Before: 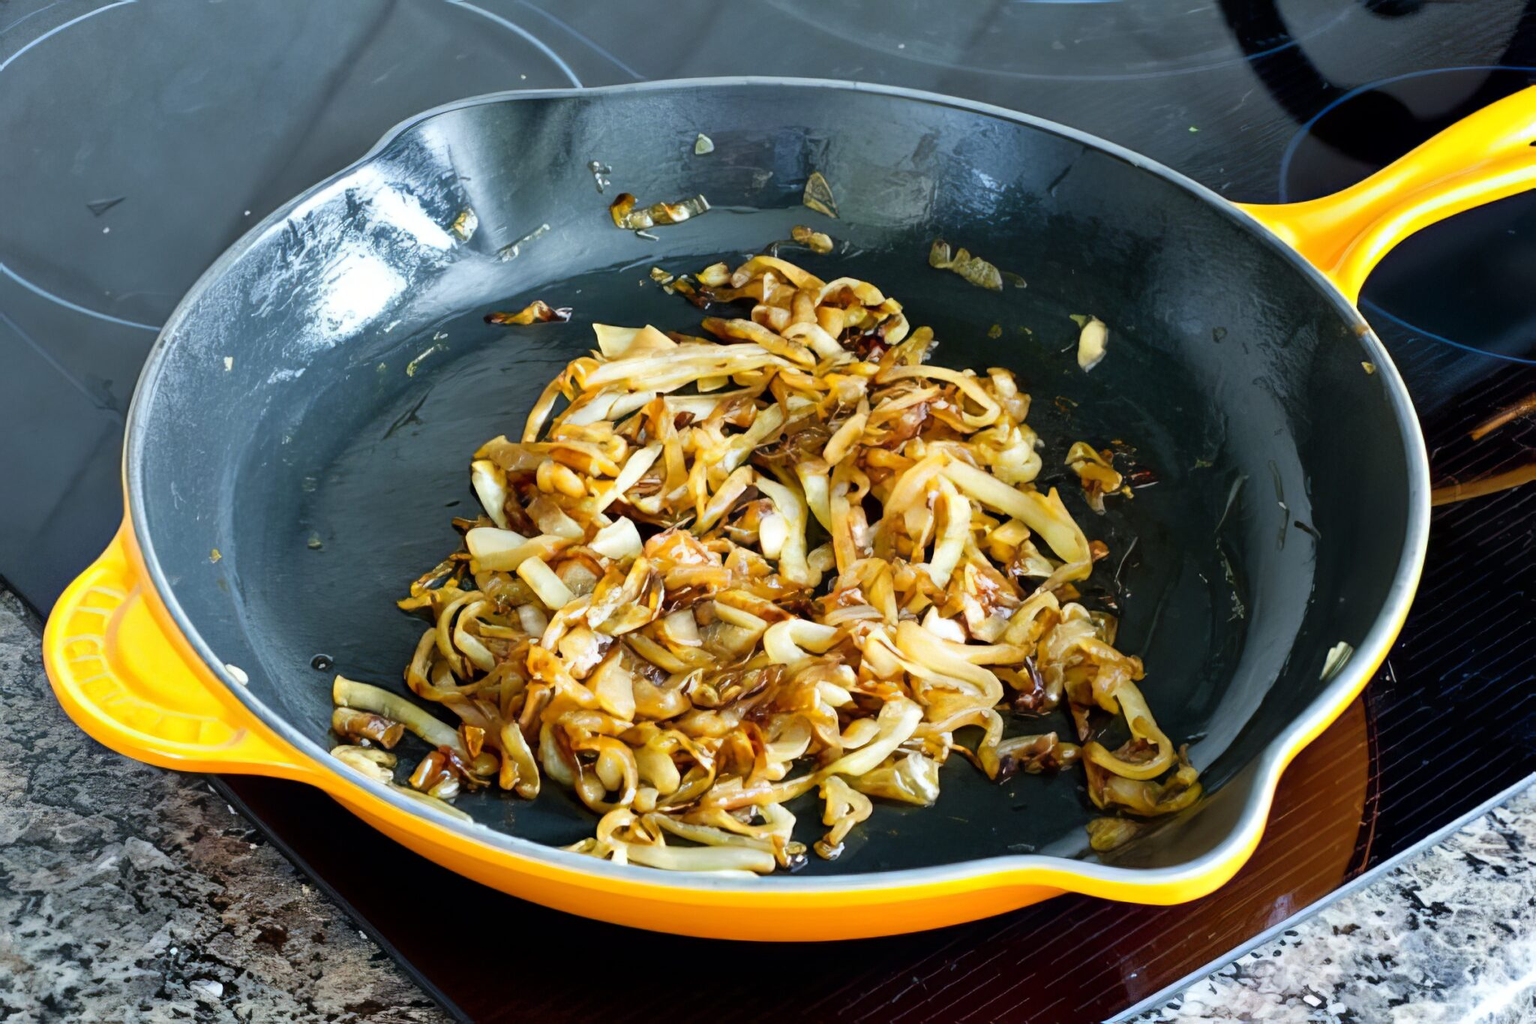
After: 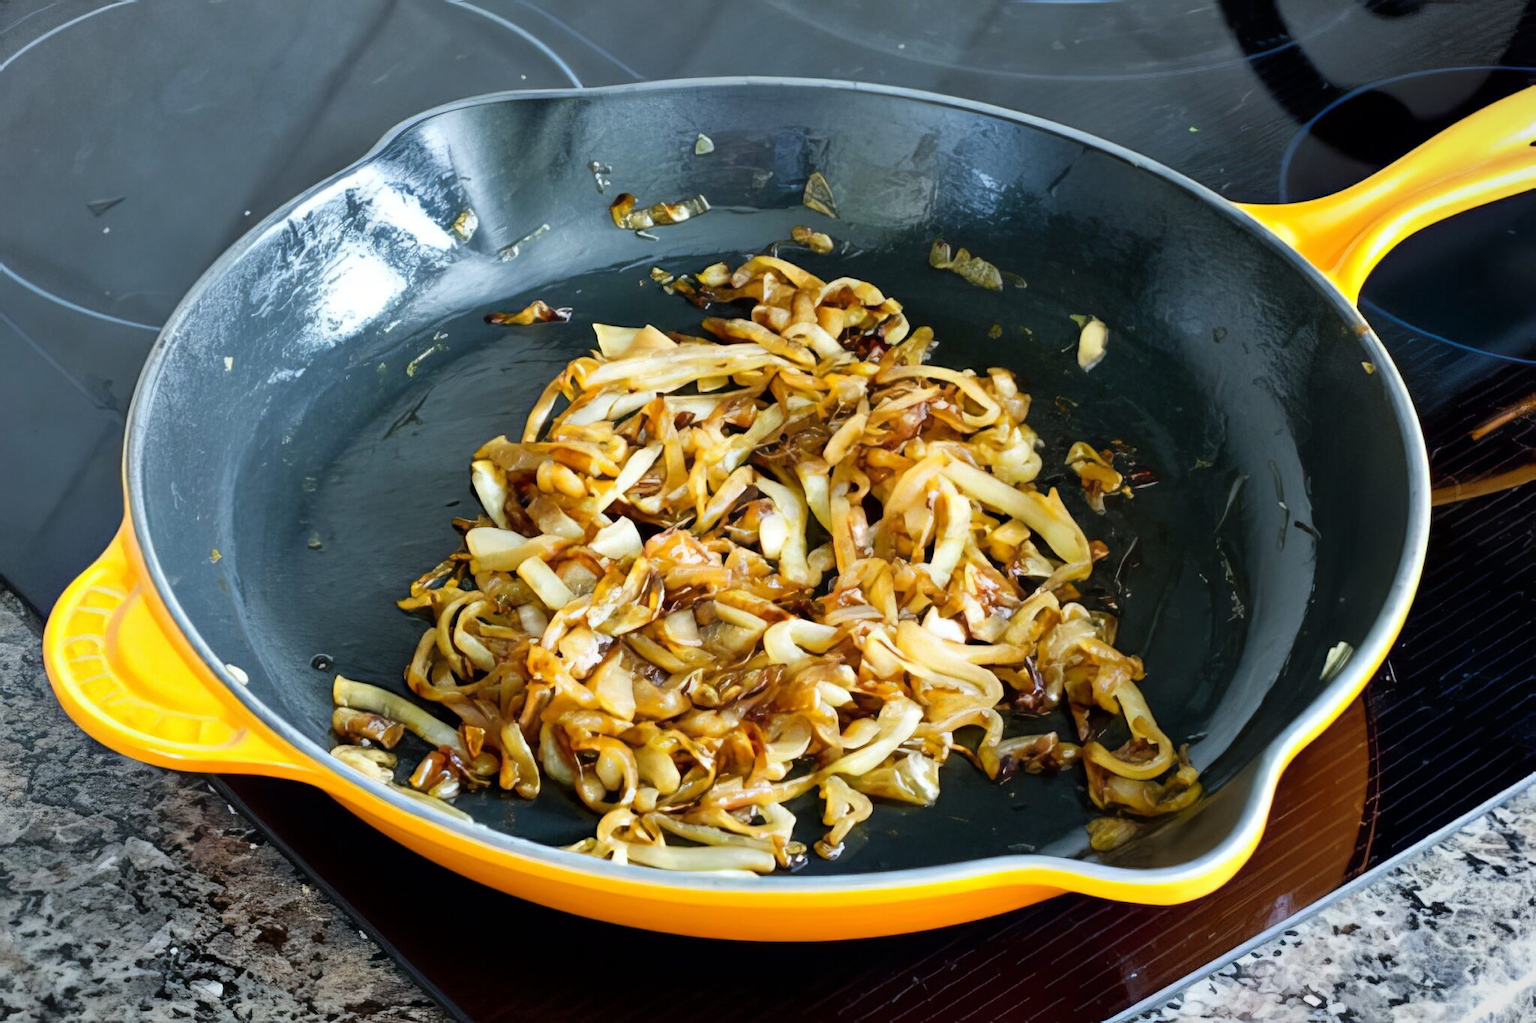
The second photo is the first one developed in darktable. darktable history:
vignetting: fall-off start 98.41%, fall-off radius 100.3%, width/height ratio 1.425
